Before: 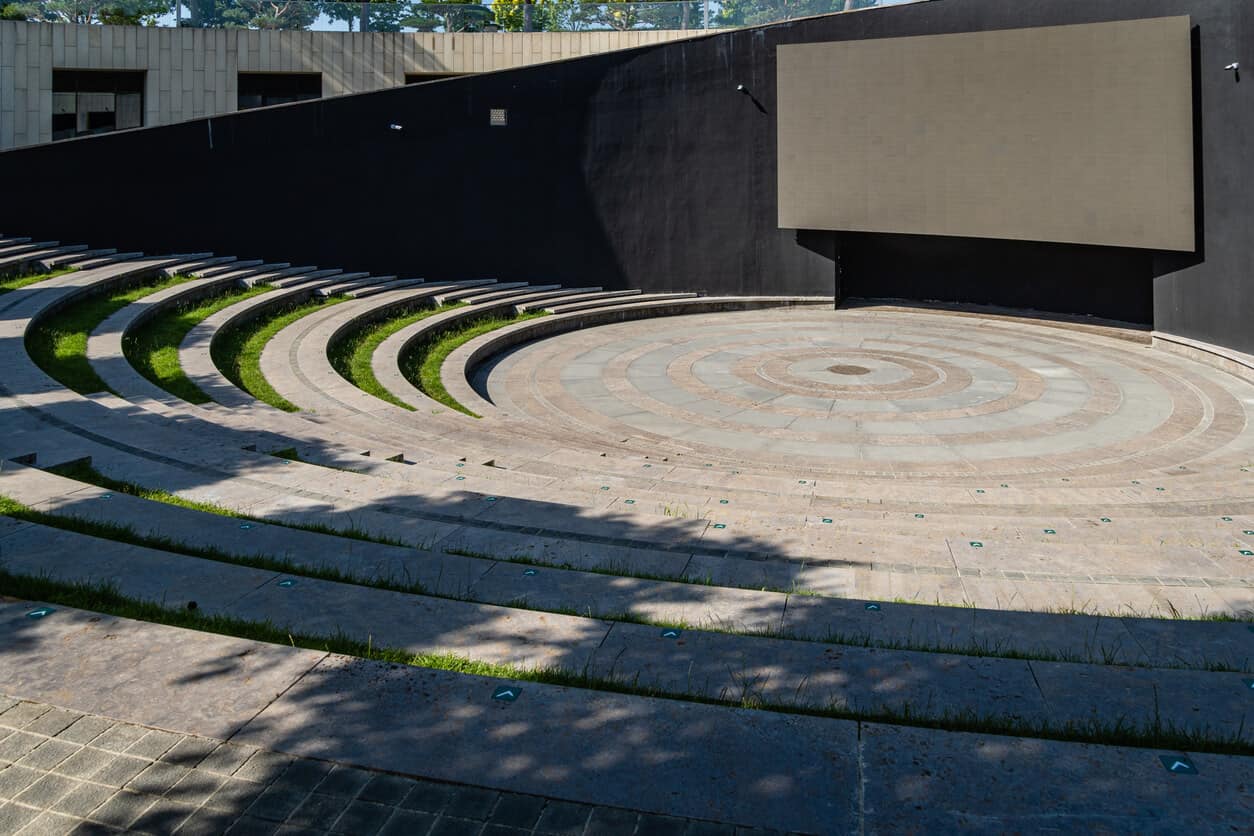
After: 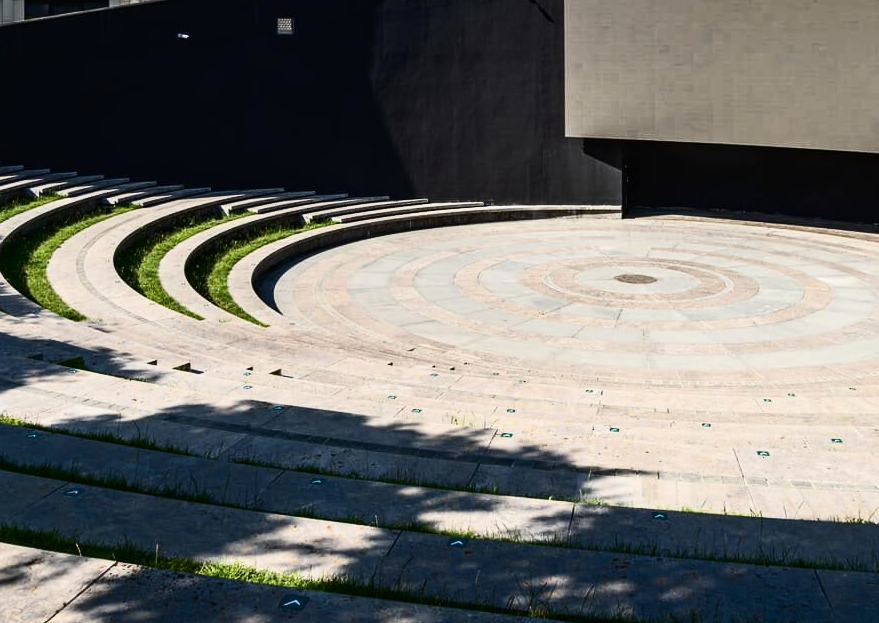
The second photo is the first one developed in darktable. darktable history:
crop and rotate: left 17.042%, top 10.913%, right 12.83%, bottom 14.457%
contrast brightness saturation: contrast 0.378, brightness 0.109
